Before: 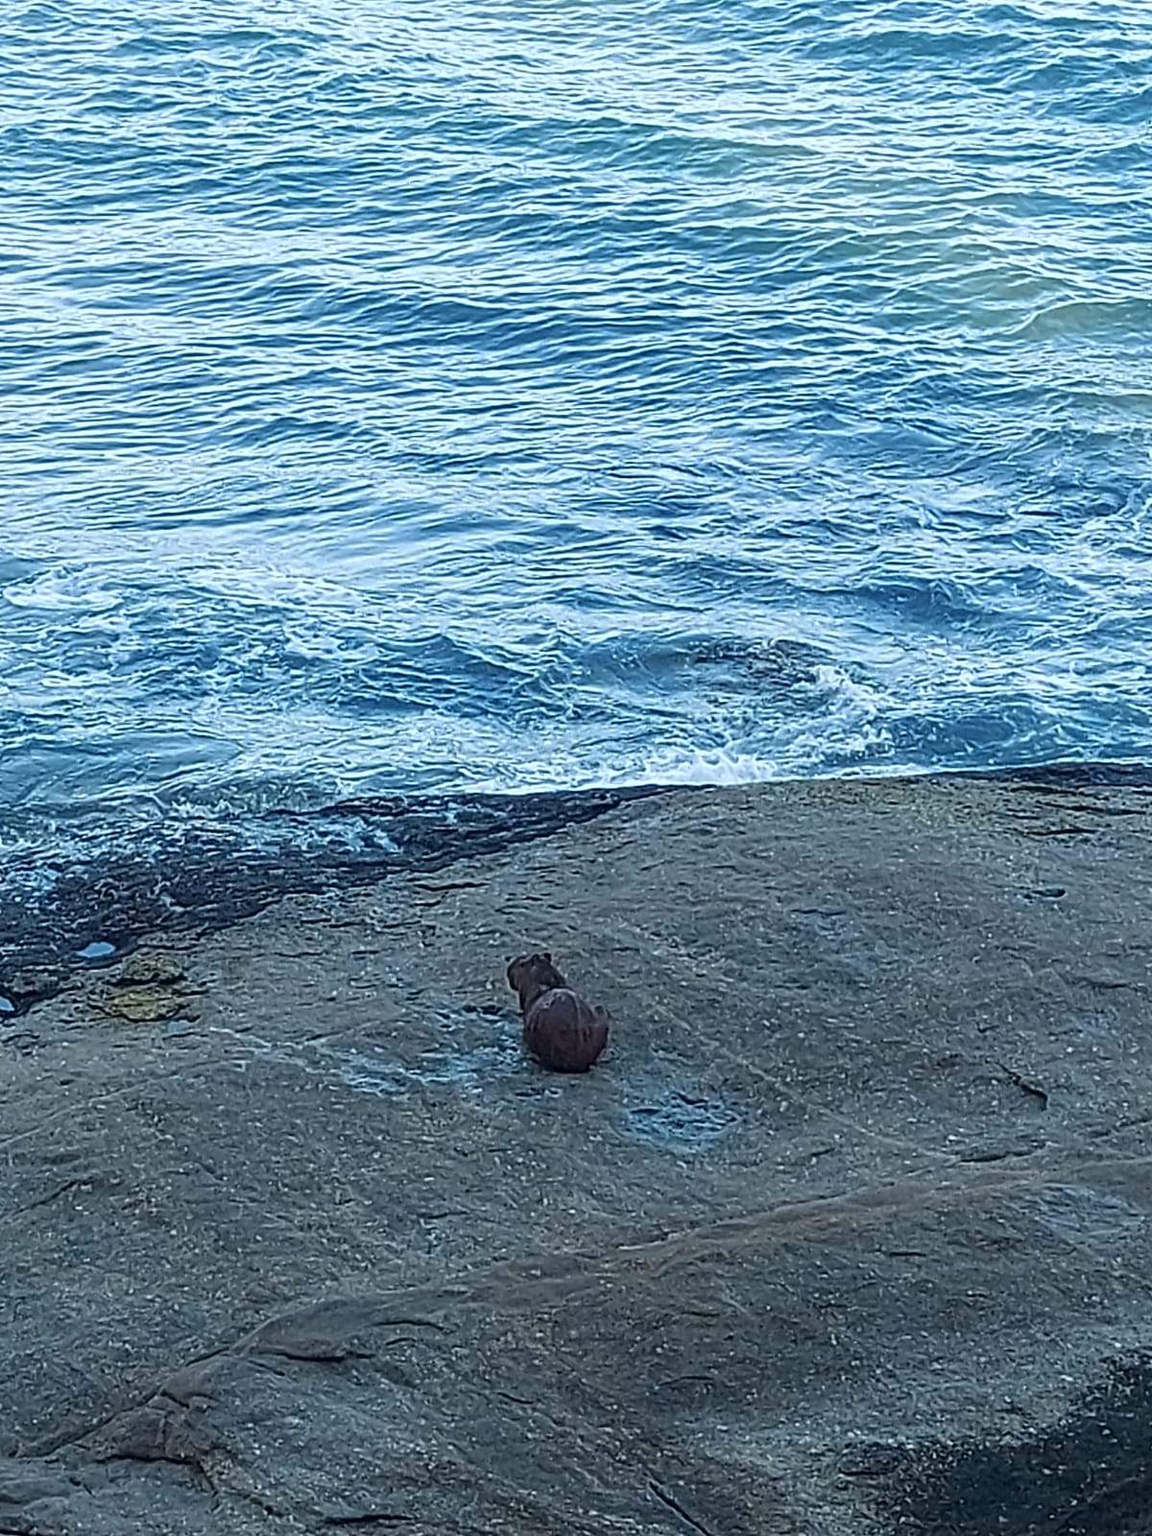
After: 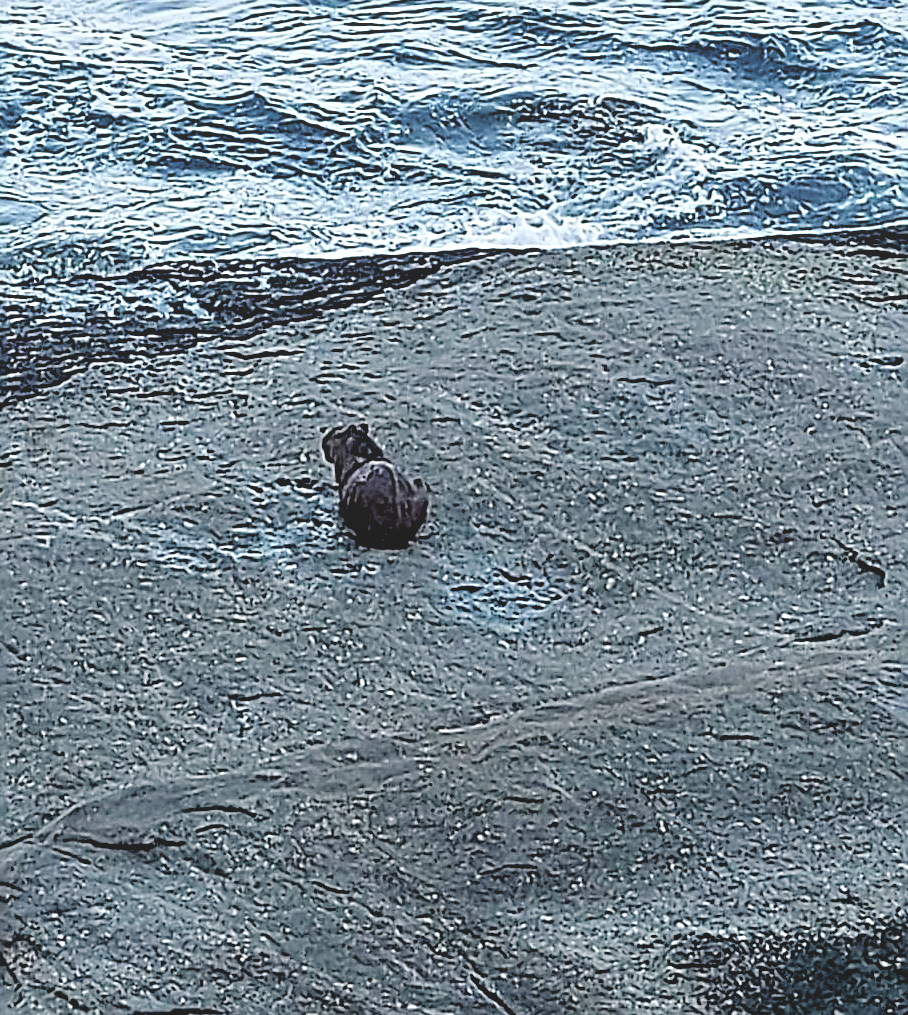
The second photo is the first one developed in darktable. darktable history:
local contrast: detail 69%
crop and rotate: left 17.25%, top 35.62%, right 7.027%, bottom 0.933%
sharpen: radius 2.627, amount 0.684
contrast equalizer: octaves 7, y [[0.6 ×6], [0.55 ×6], [0 ×6], [0 ×6], [0 ×6]]
contrast brightness saturation: brightness 0.187, saturation -0.501
color balance rgb: shadows lift › chroma 2.055%, shadows lift › hue 220.37°, highlights gain › luminance 10.307%, global offset › luminance -0.479%, perceptual saturation grading › global saturation 20%, perceptual saturation grading › highlights -24.746%, perceptual saturation grading › shadows 49.899%, perceptual brilliance grading › mid-tones 10.708%, perceptual brilliance grading › shadows 14.754%, contrast 5.269%
shadows and highlights: low approximation 0.01, soften with gaussian
